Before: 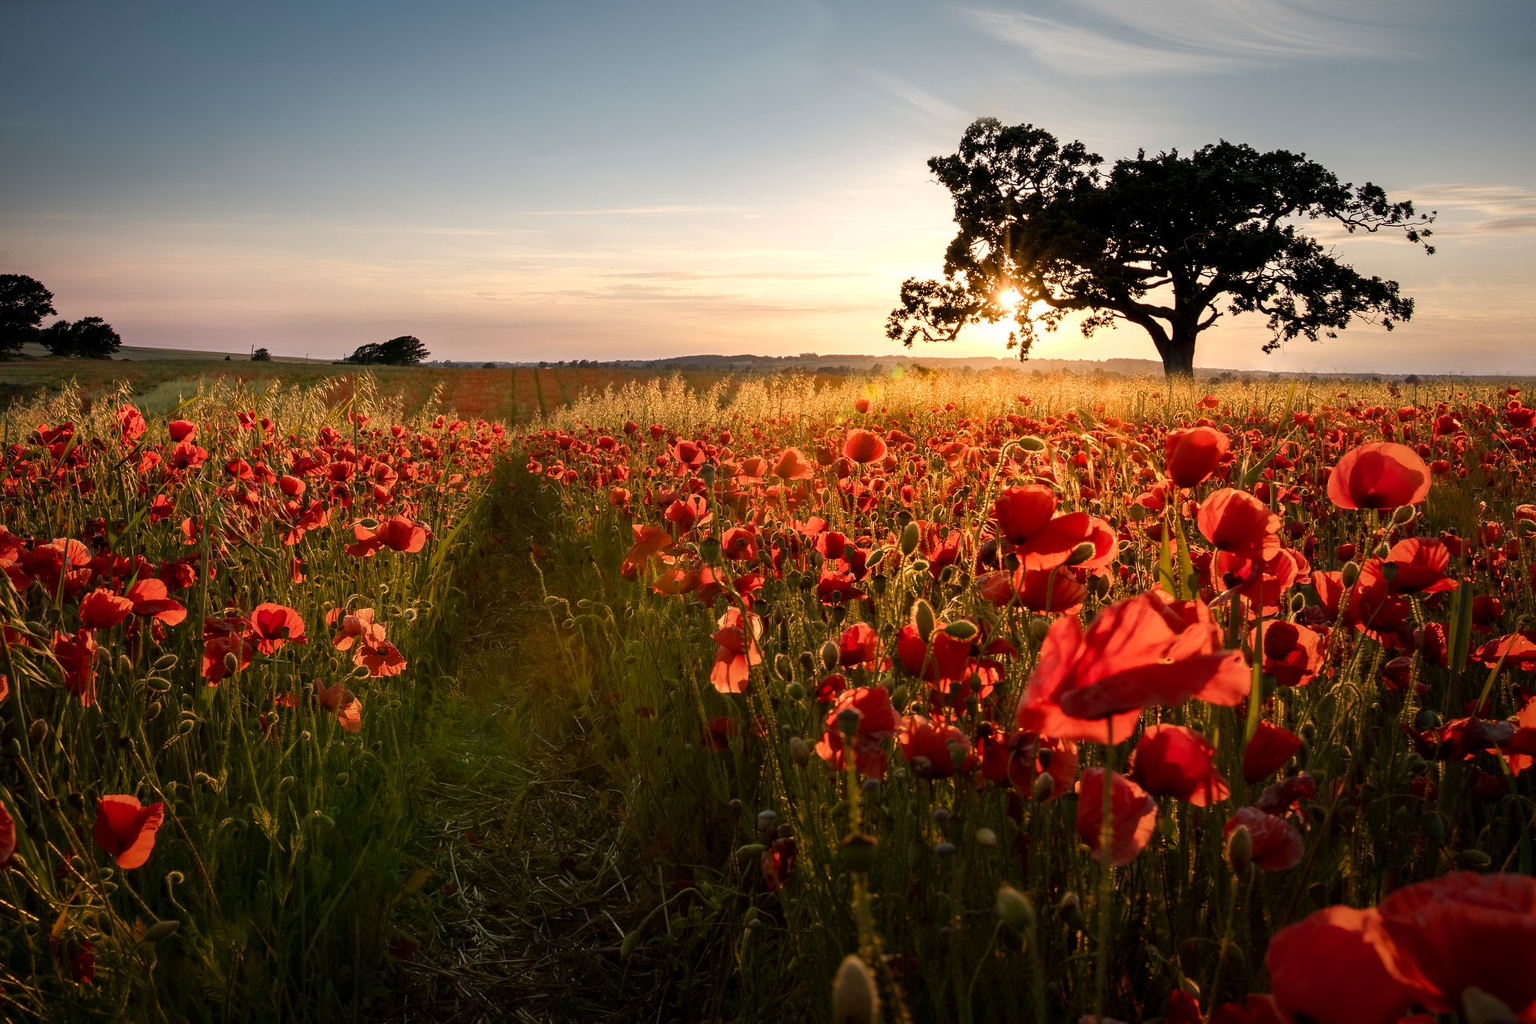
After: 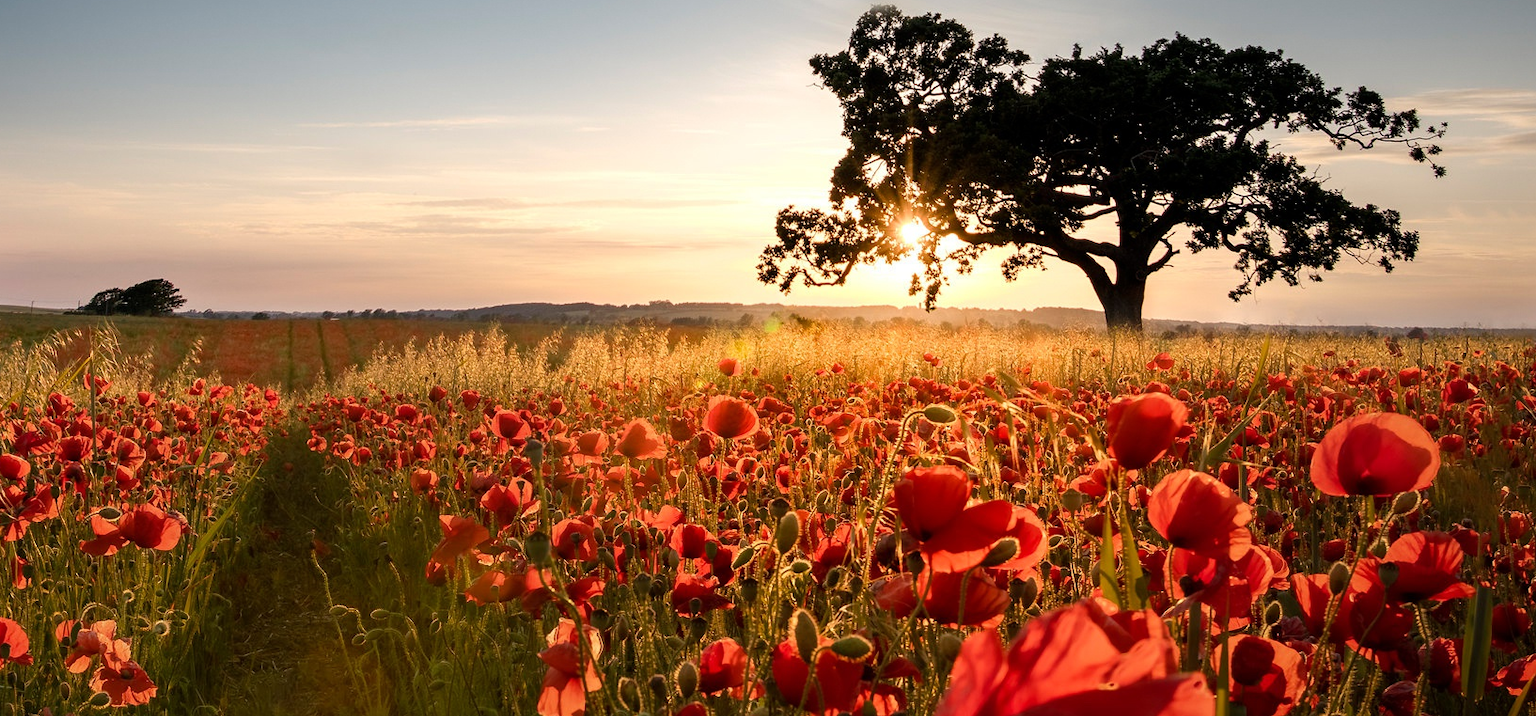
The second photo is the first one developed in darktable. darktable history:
crop: left 18.352%, top 11.123%, right 1.805%, bottom 32.991%
